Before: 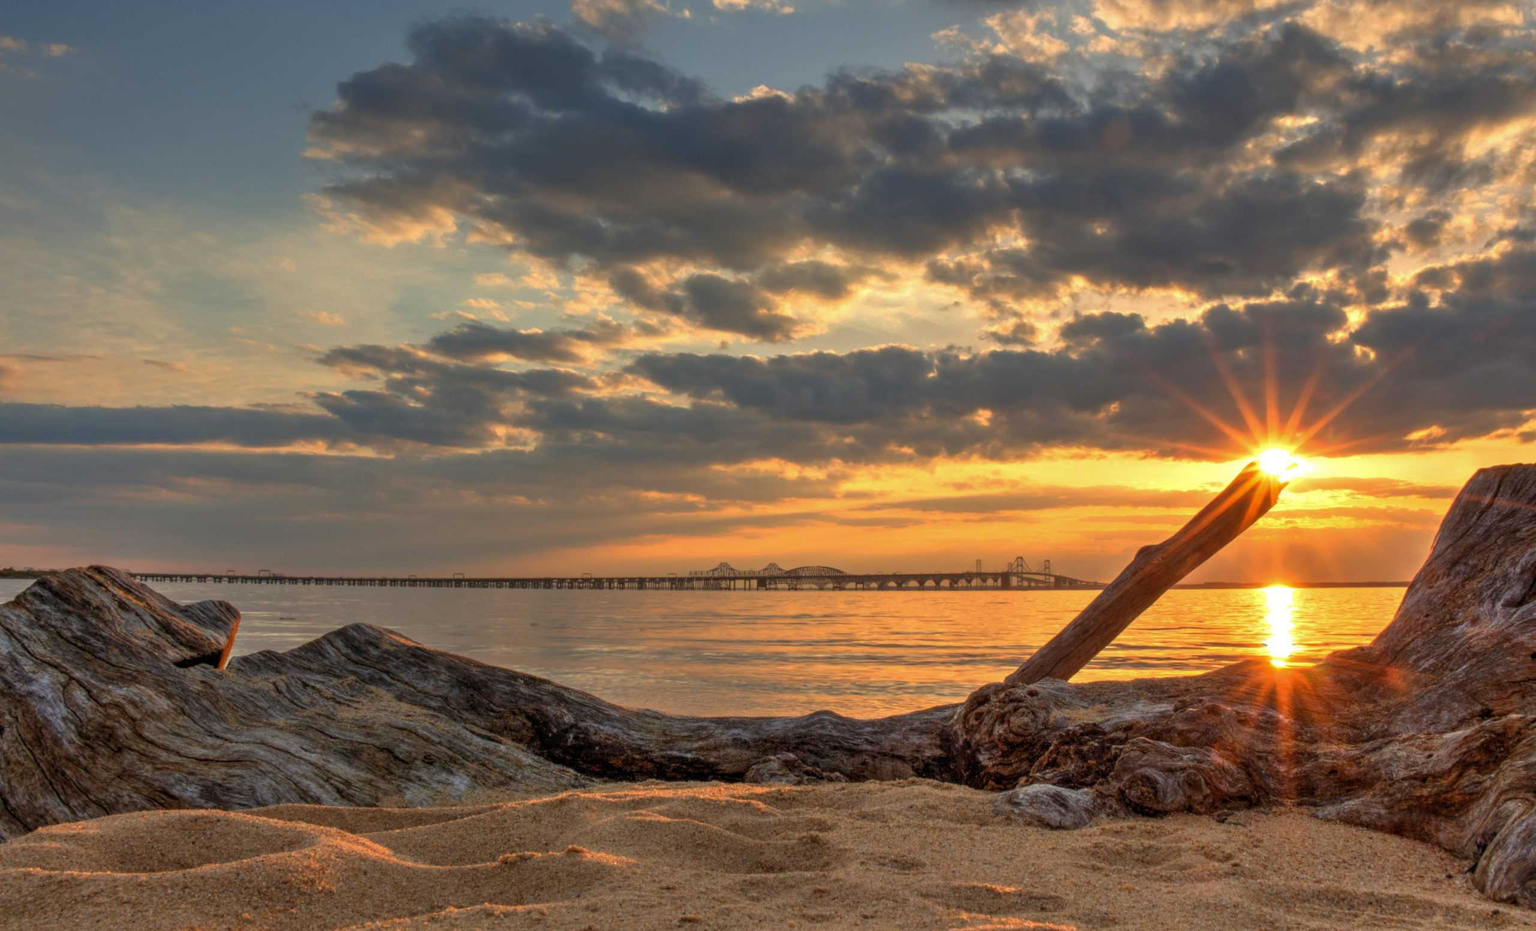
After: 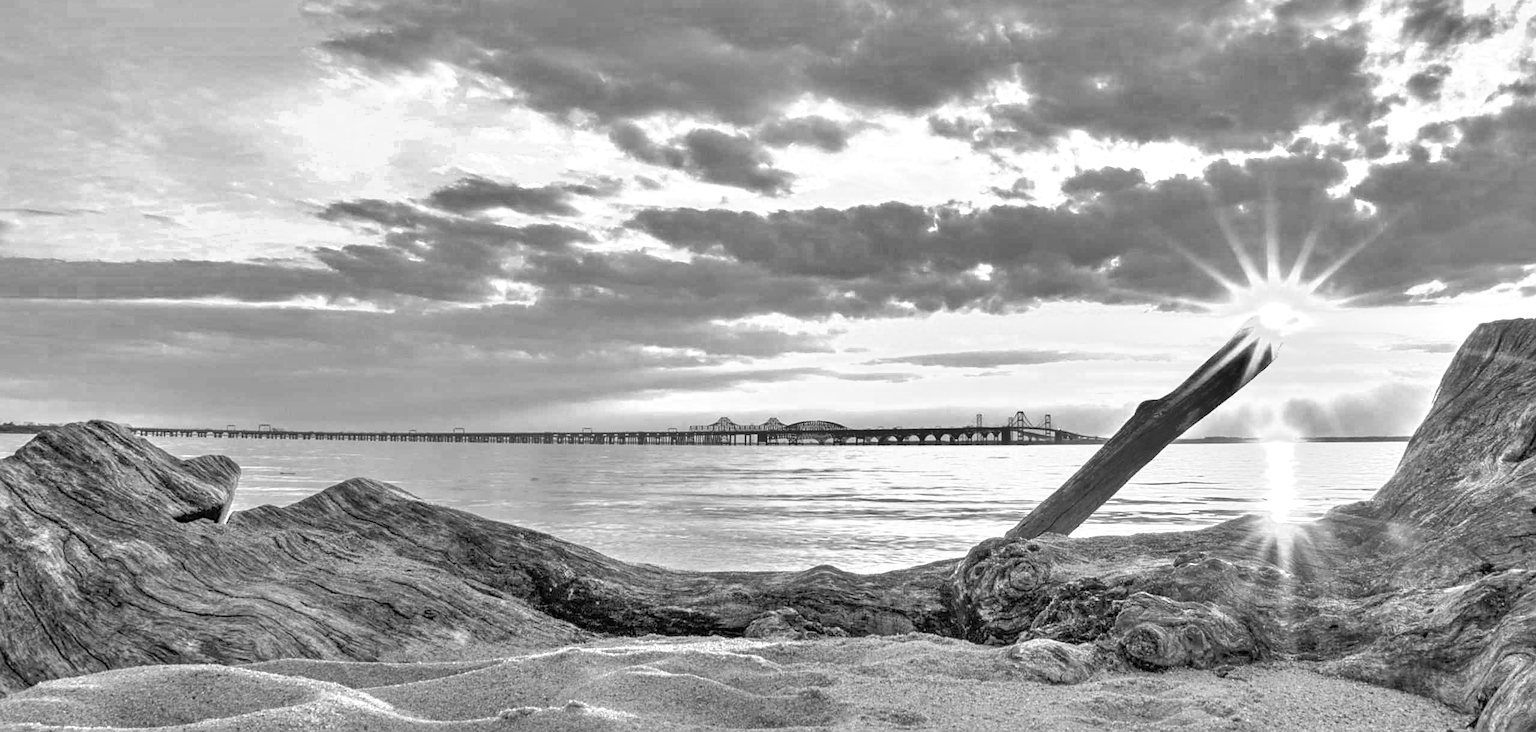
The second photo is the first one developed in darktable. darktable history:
crop and rotate: top 15.778%, bottom 5.5%
color zones: curves: ch0 [(0, 0.613) (0.01, 0.613) (0.245, 0.448) (0.498, 0.529) (0.642, 0.665) (0.879, 0.777) (0.99, 0.613)]; ch1 [(0, 0) (0.143, 0) (0.286, 0) (0.429, 0) (0.571, 0) (0.714, 0) (0.857, 0)]
sharpen: on, module defaults
contrast brightness saturation: brightness 0.09, saturation 0.192
shadows and highlights: low approximation 0.01, soften with gaussian
exposure: black level correction 0, exposure 1.475 EV, compensate highlight preservation false
